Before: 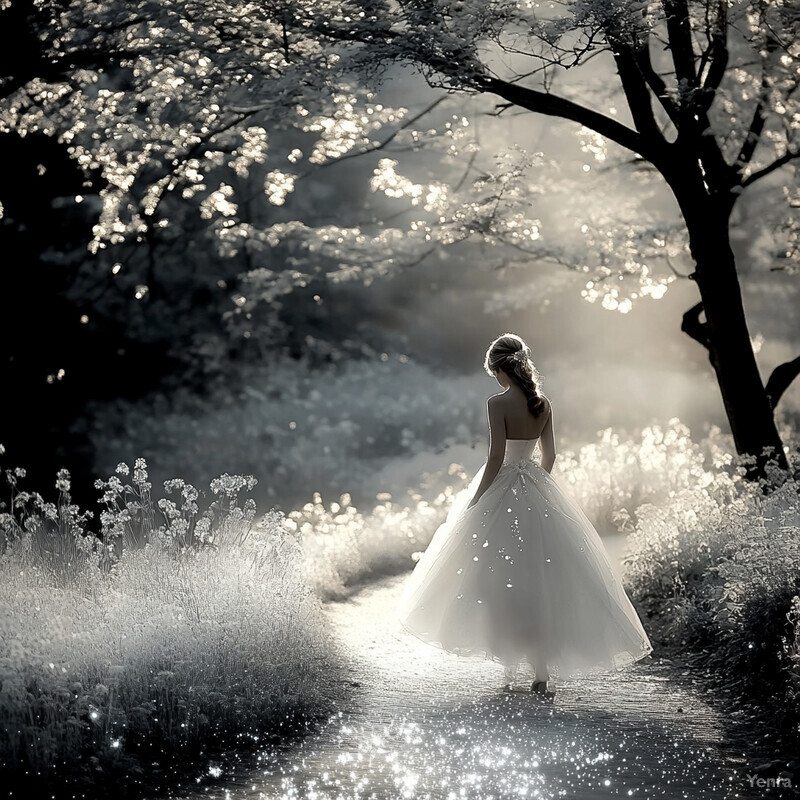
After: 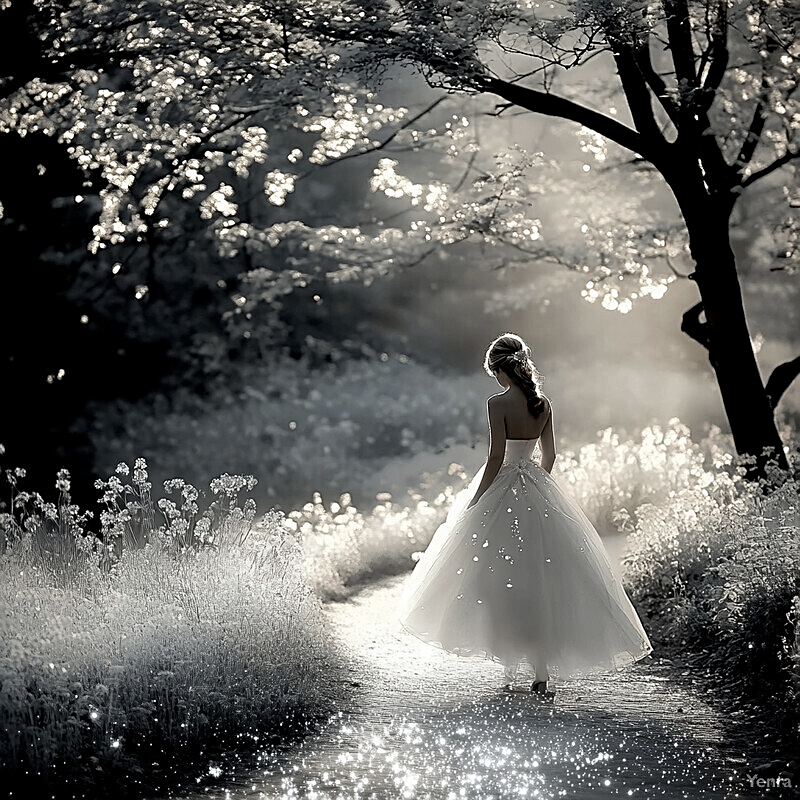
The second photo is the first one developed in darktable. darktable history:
sharpen: on, module defaults
color zones: curves: ch0 [(0, 0.5) (0.125, 0.4) (0.25, 0.5) (0.375, 0.4) (0.5, 0.4) (0.625, 0.6) (0.75, 0.6) (0.875, 0.5)]; ch1 [(0, 0.35) (0.125, 0.45) (0.25, 0.35) (0.375, 0.35) (0.5, 0.35) (0.625, 0.35) (0.75, 0.45) (0.875, 0.35)]; ch2 [(0, 0.6) (0.125, 0.5) (0.25, 0.5) (0.375, 0.6) (0.5, 0.6) (0.625, 0.5) (0.75, 0.5) (0.875, 0.5)]
haze removal: compatibility mode true, adaptive false
